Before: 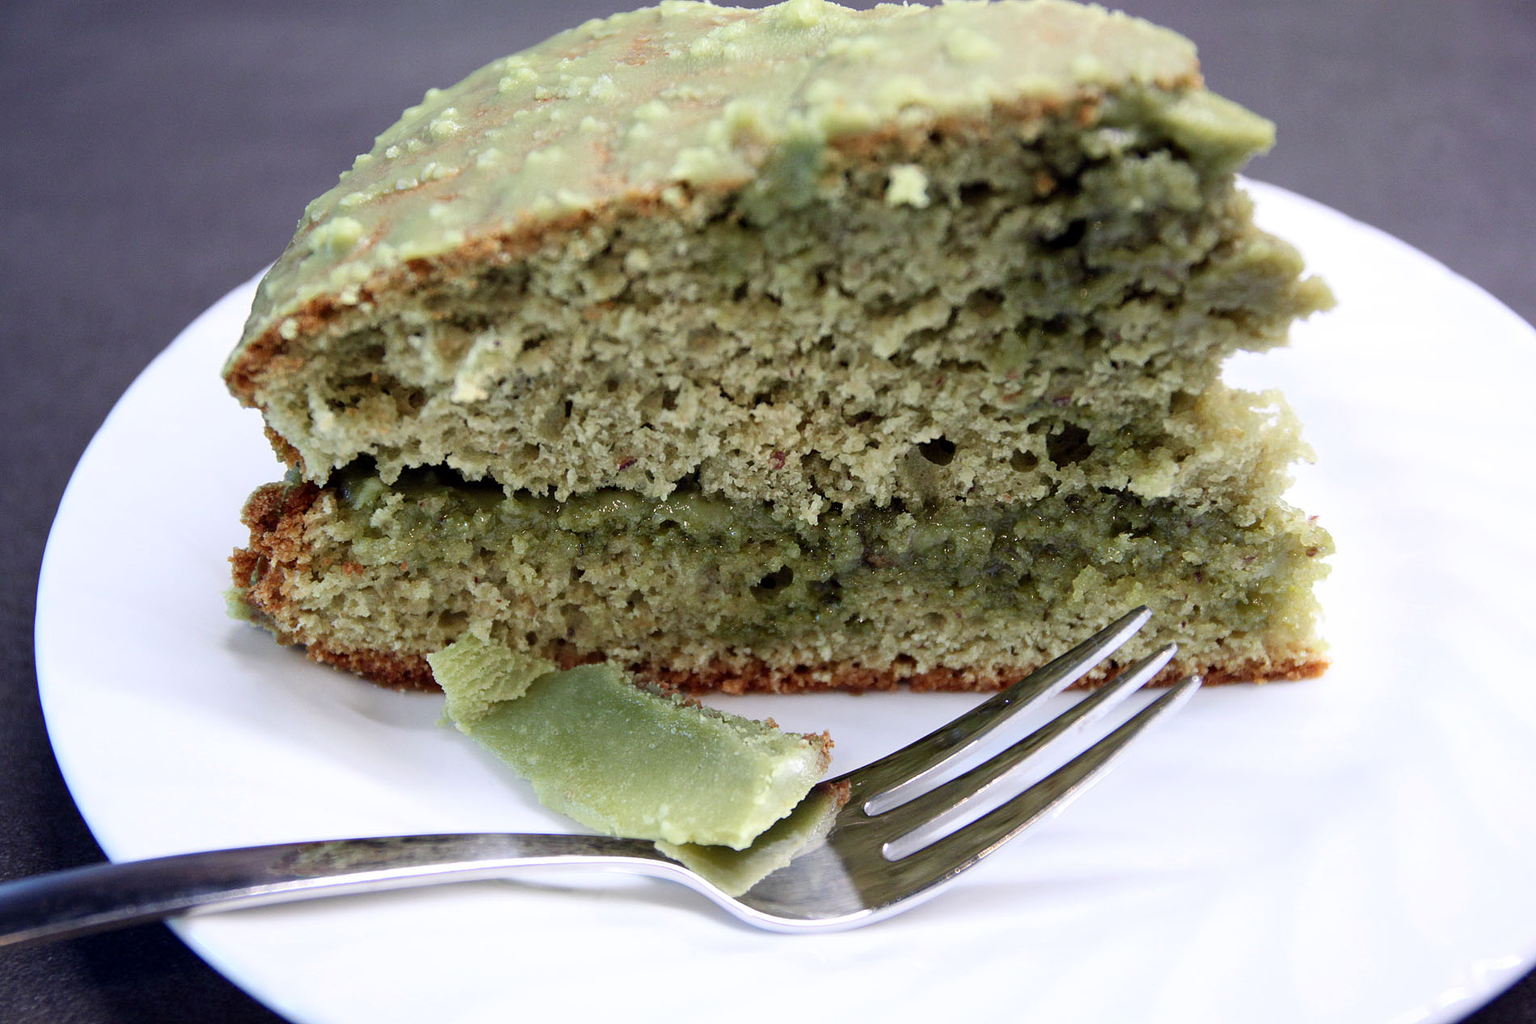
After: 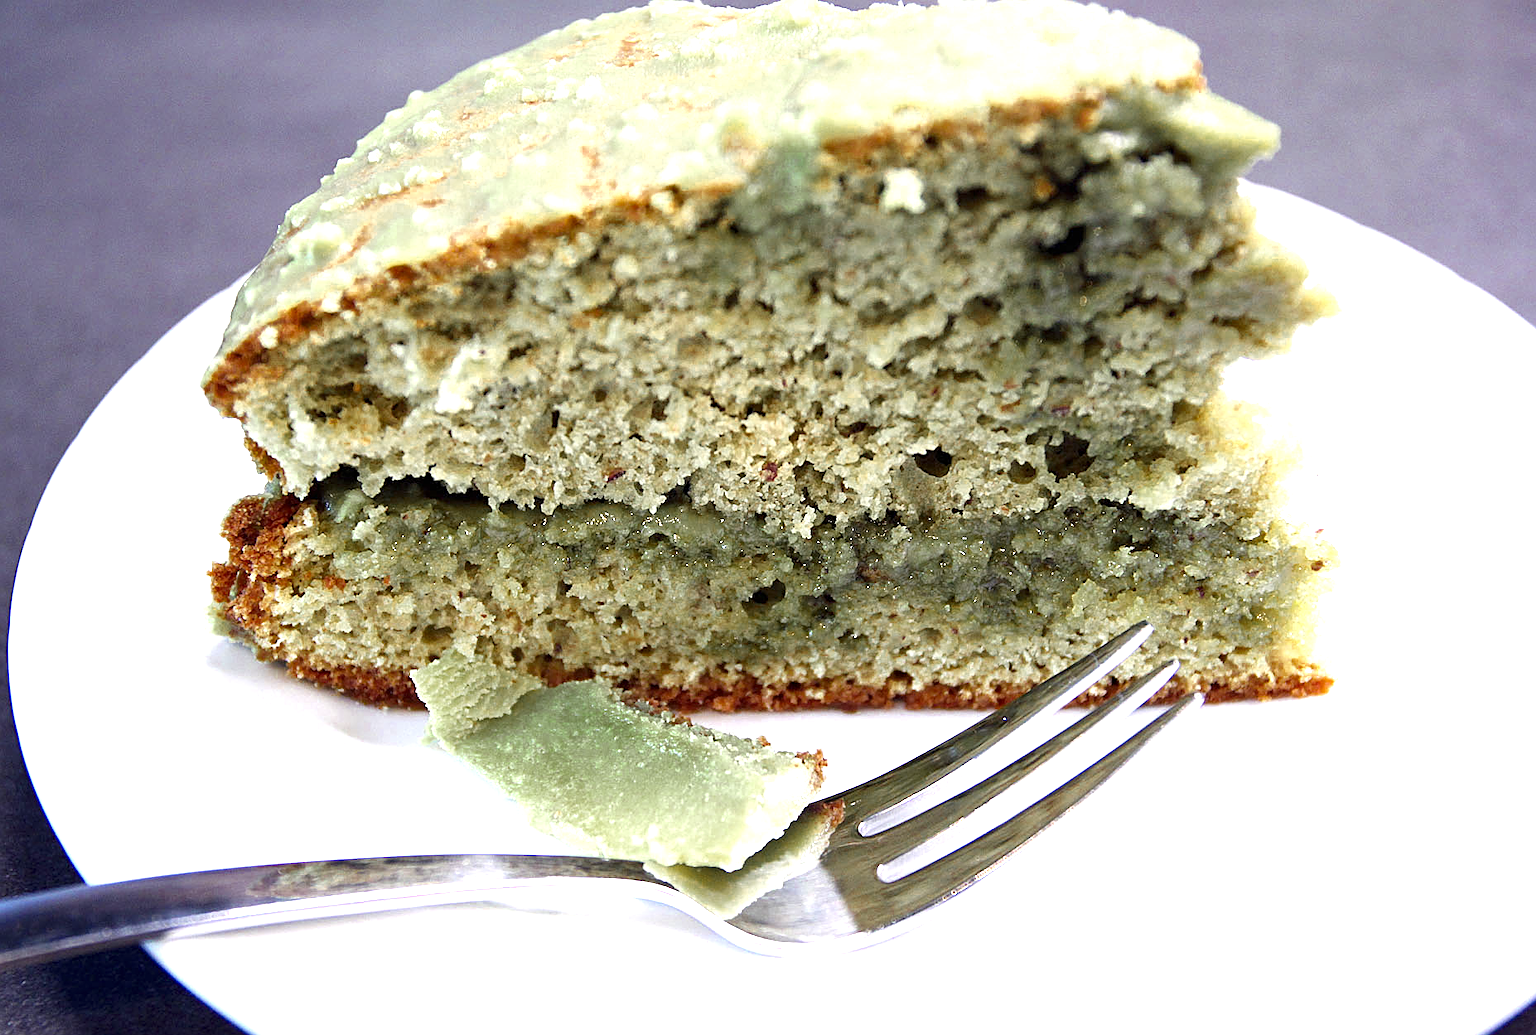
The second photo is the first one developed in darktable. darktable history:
color zones: curves: ch0 [(0.11, 0.396) (0.195, 0.36) (0.25, 0.5) (0.303, 0.412) (0.357, 0.544) (0.75, 0.5) (0.967, 0.328)]; ch1 [(0, 0.468) (0.112, 0.512) (0.202, 0.6) (0.25, 0.5) (0.307, 0.352) (0.357, 0.544) (0.75, 0.5) (0.963, 0.524)]
crop and rotate: left 1.774%, right 0.633%, bottom 1.28%
exposure: black level correction 0, exposure 1.45 EV, compensate exposure bias true, compensate highlight preservation false
sharpen: on, module defaults
